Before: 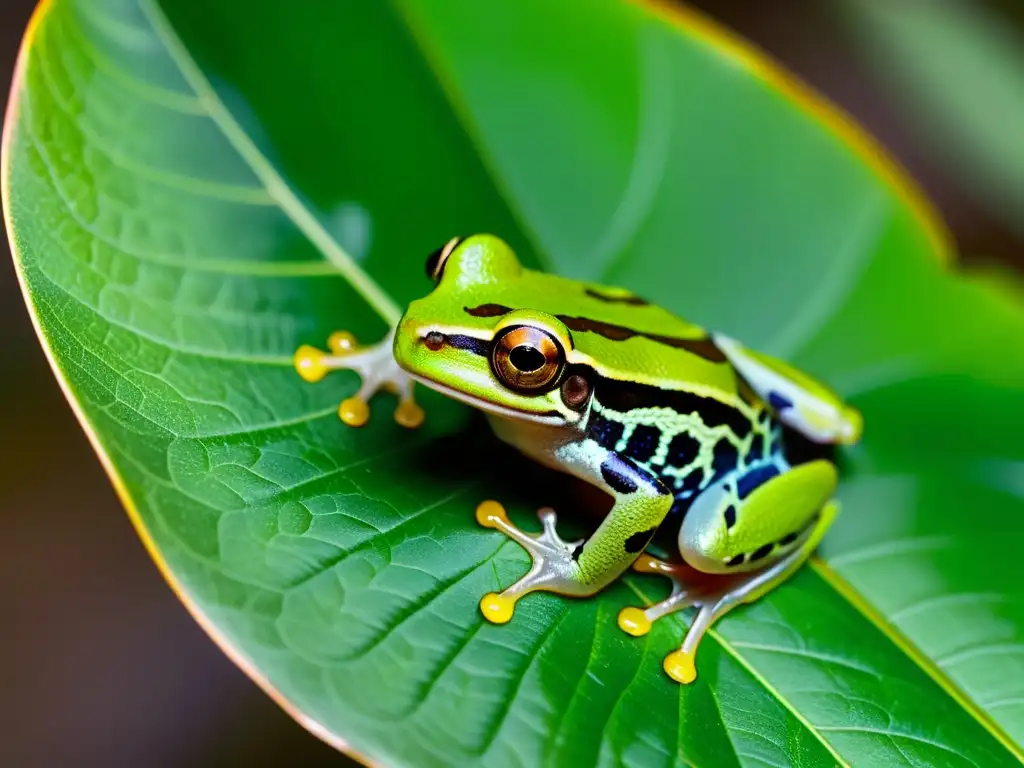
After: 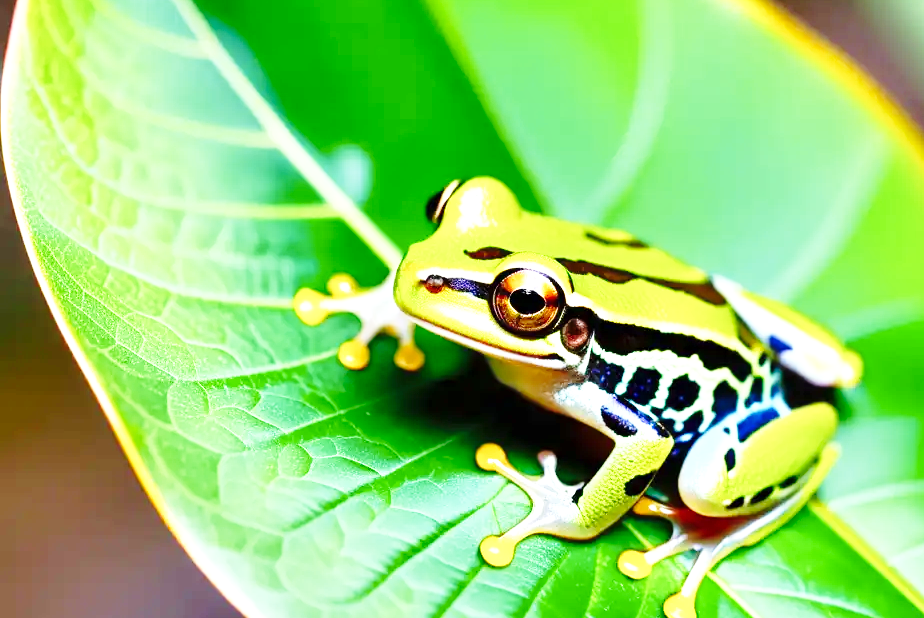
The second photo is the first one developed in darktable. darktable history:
tone equalizer: on, module defaults
base curve: curves: ch0 [(0, 0) (0.028, 0.03) (0.121, 0.232) (0.46, 0.748) (0.859, 0.968) (1, 1)], preserve colors none
exposure: exposure 1 EV, compensate highlight preservation false
crop: top 7.49%, right 9.717%, bottom 11.943%
